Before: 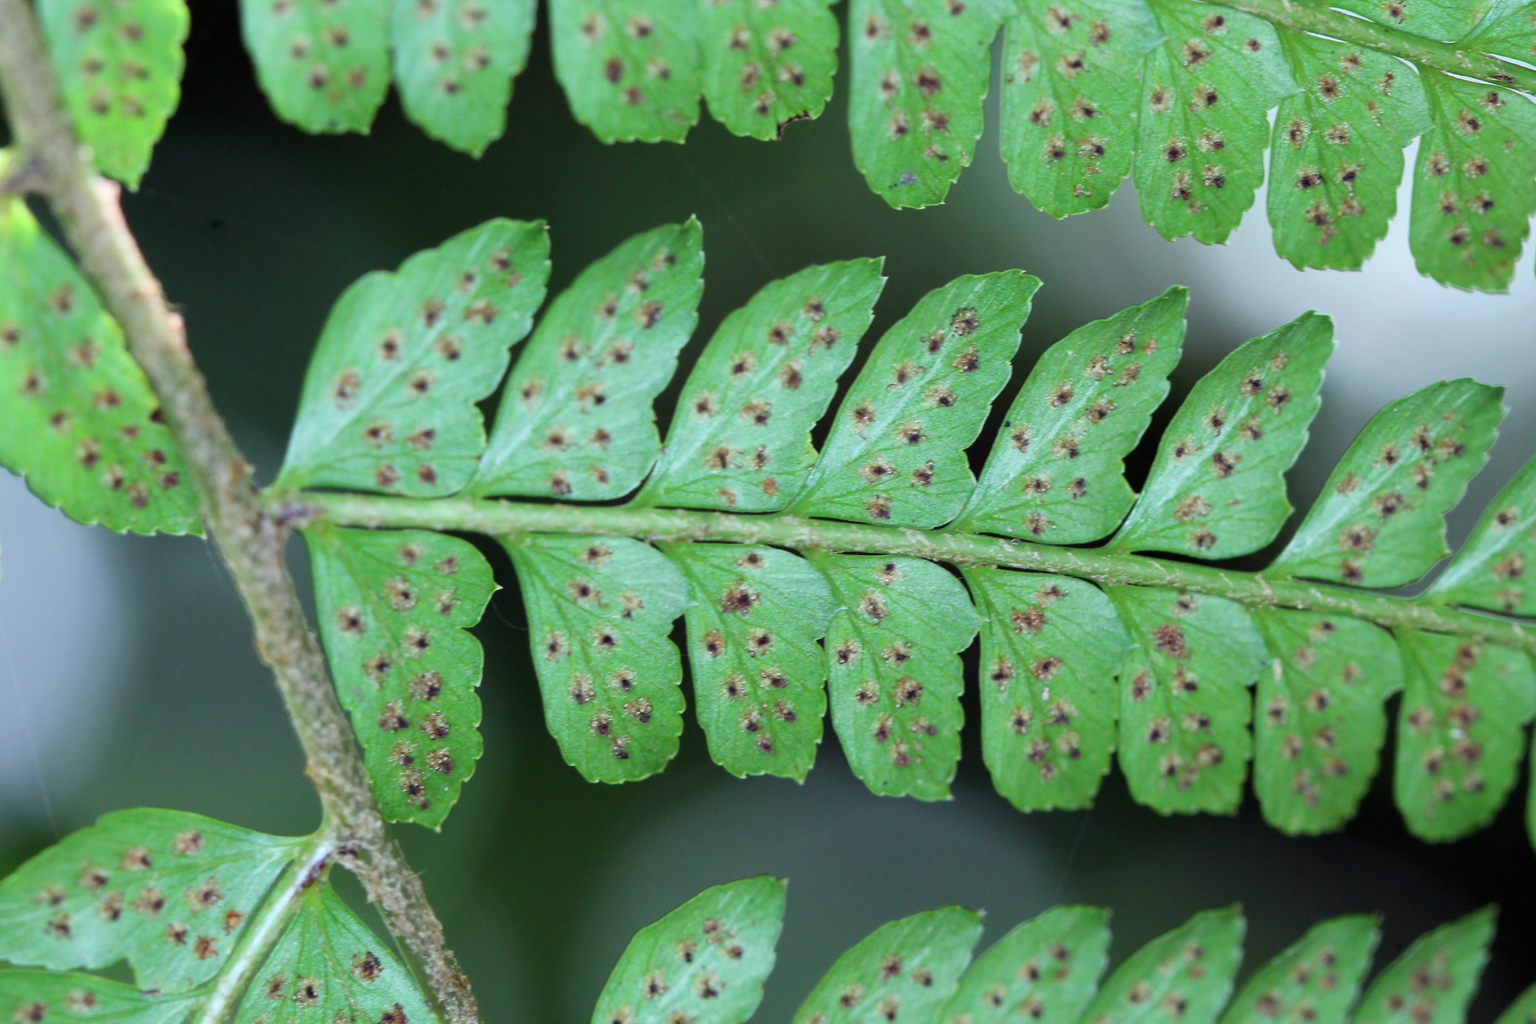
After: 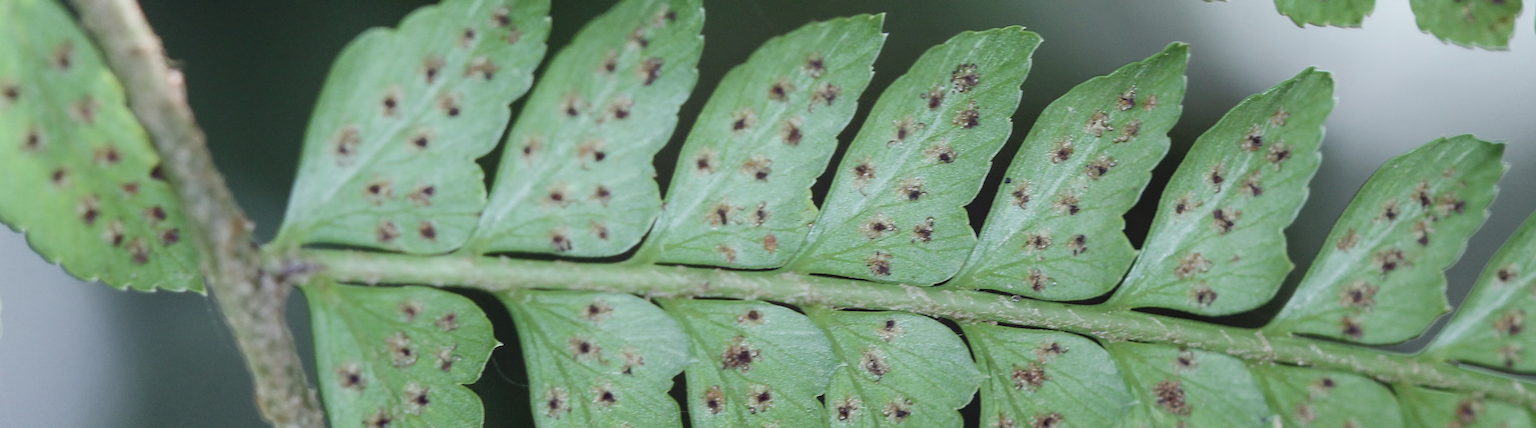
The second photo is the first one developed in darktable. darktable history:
sharpen: on, module defaults
shadows and highlights: shadows -62.32, white point adjustment -5.22, highlights 61.59
color balance rgb: perceptual saturation grading › global saturation 20%, perceptual saturation grading › highlights -25%, perceptual saturation grading › shadows 25%
local contrast: on, module defaults
contrast brightness saturation: contrast -0.26, saturation -0.43
crop and rotate: top 23.84%, bottom 34.294%
